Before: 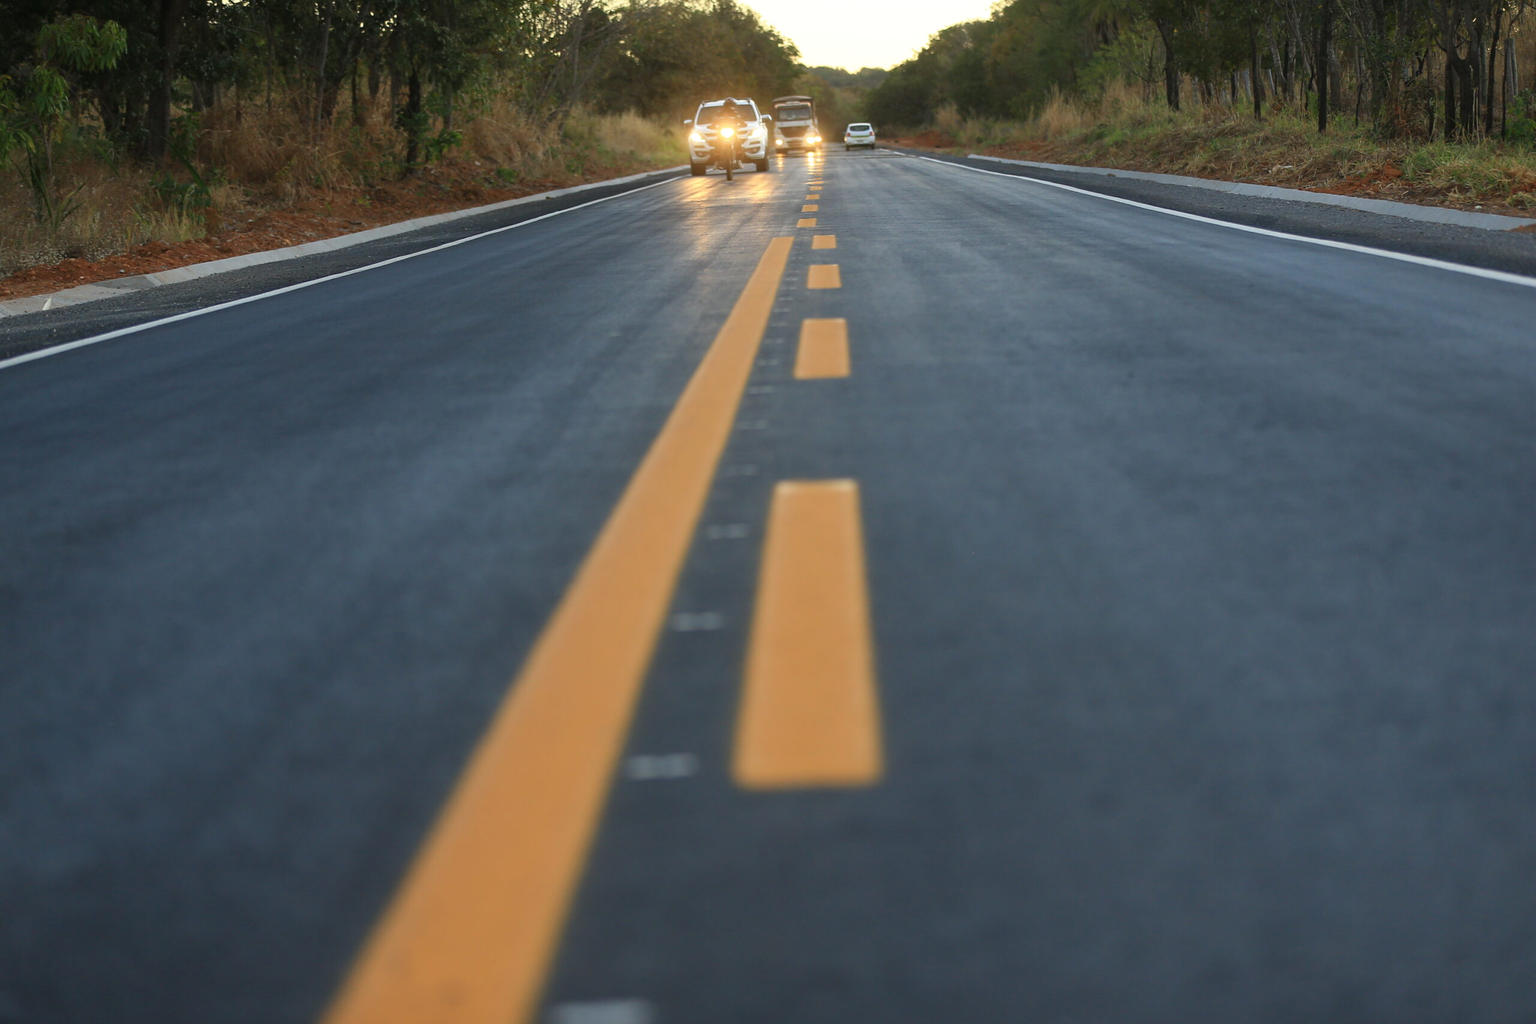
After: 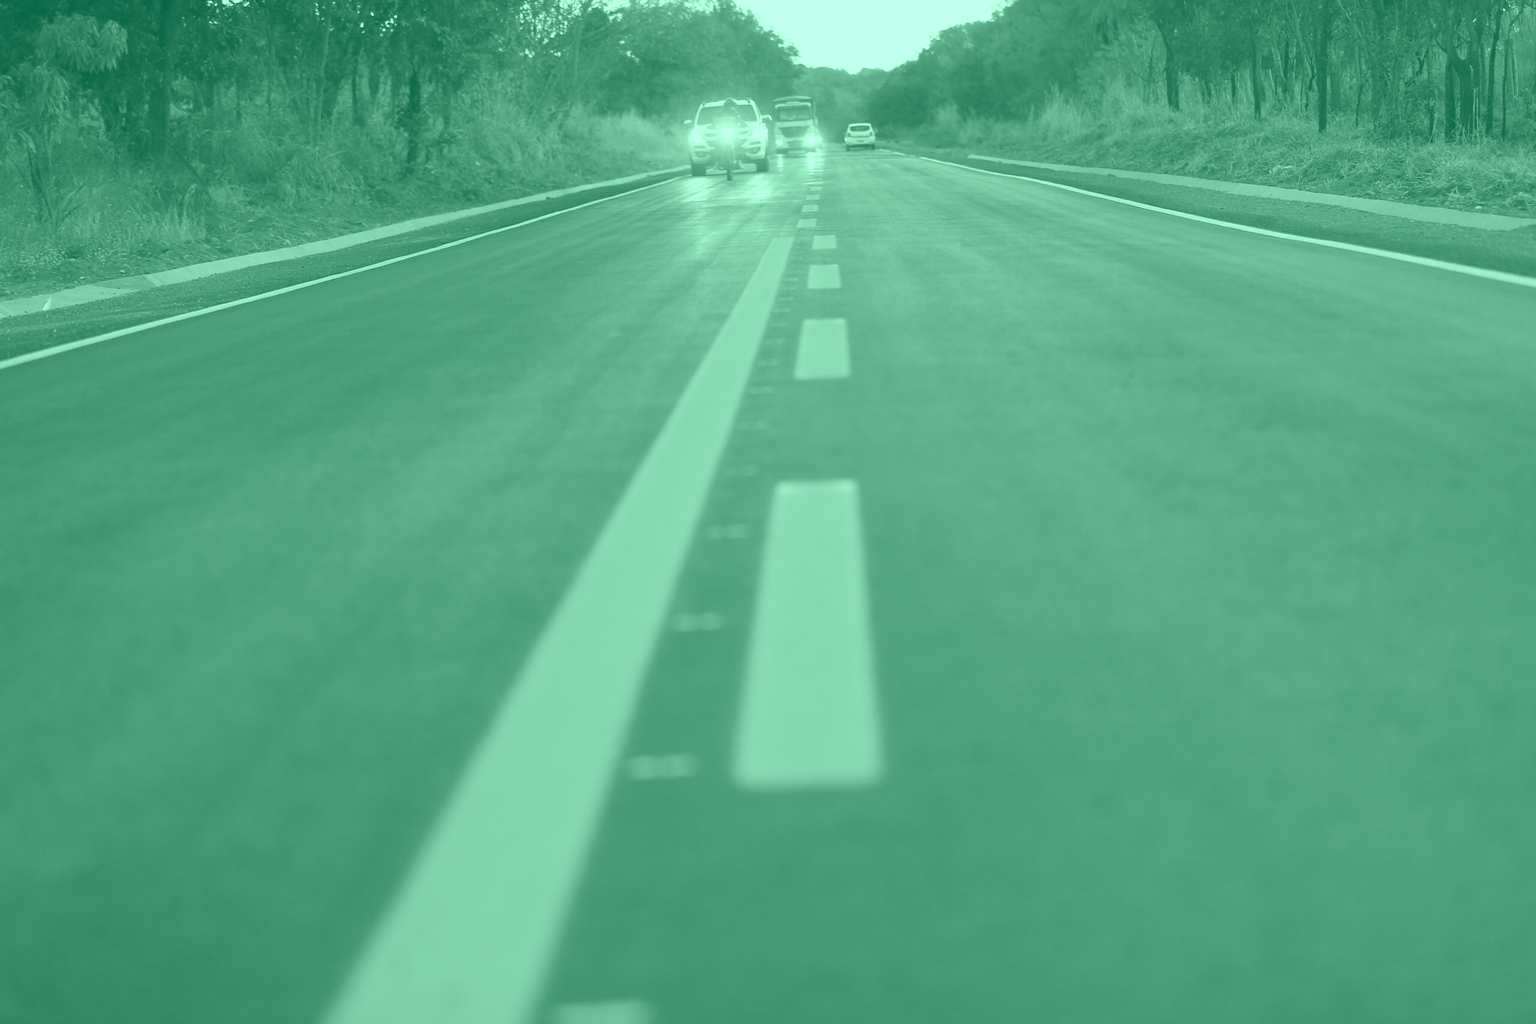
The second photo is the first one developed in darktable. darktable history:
color balance: input saturation 100.43%, contrast fulcrum 14.22%, output saturation 70.41%
rgb levels: mode RGB, independent channels, levels [[0, 0.474, 1], [0, 0.5, 1], [0, 0.5, 1]]
exposure: exposure 0.556 EV
tone equalizer: -7 EV 0.13 EV, smoothing diameter 25%, edges refinement/feathering 10, preserve details guided filter
base curve: curves: ch0 [(0, 0) (0.472, 0.508) (1, 1)]
color correction: highlights a* 15, highlights b* 31.55
colorize: hue 147.6°, saturation 65%, lightness 21.64%
